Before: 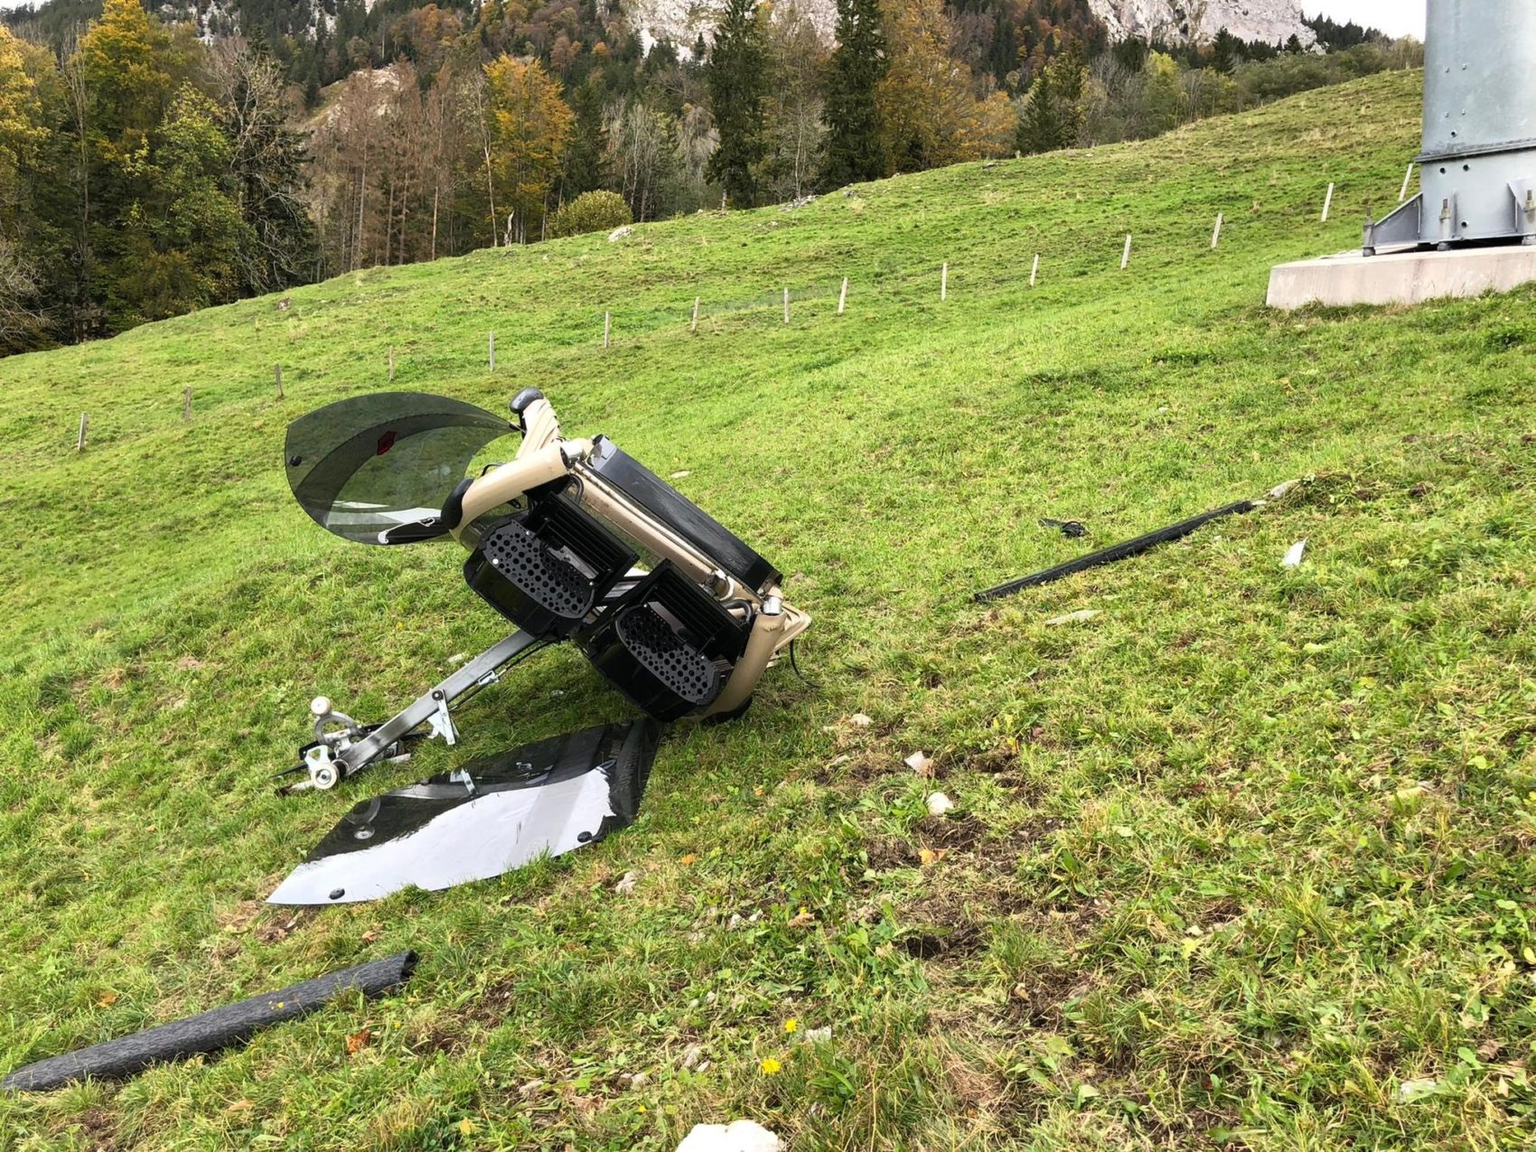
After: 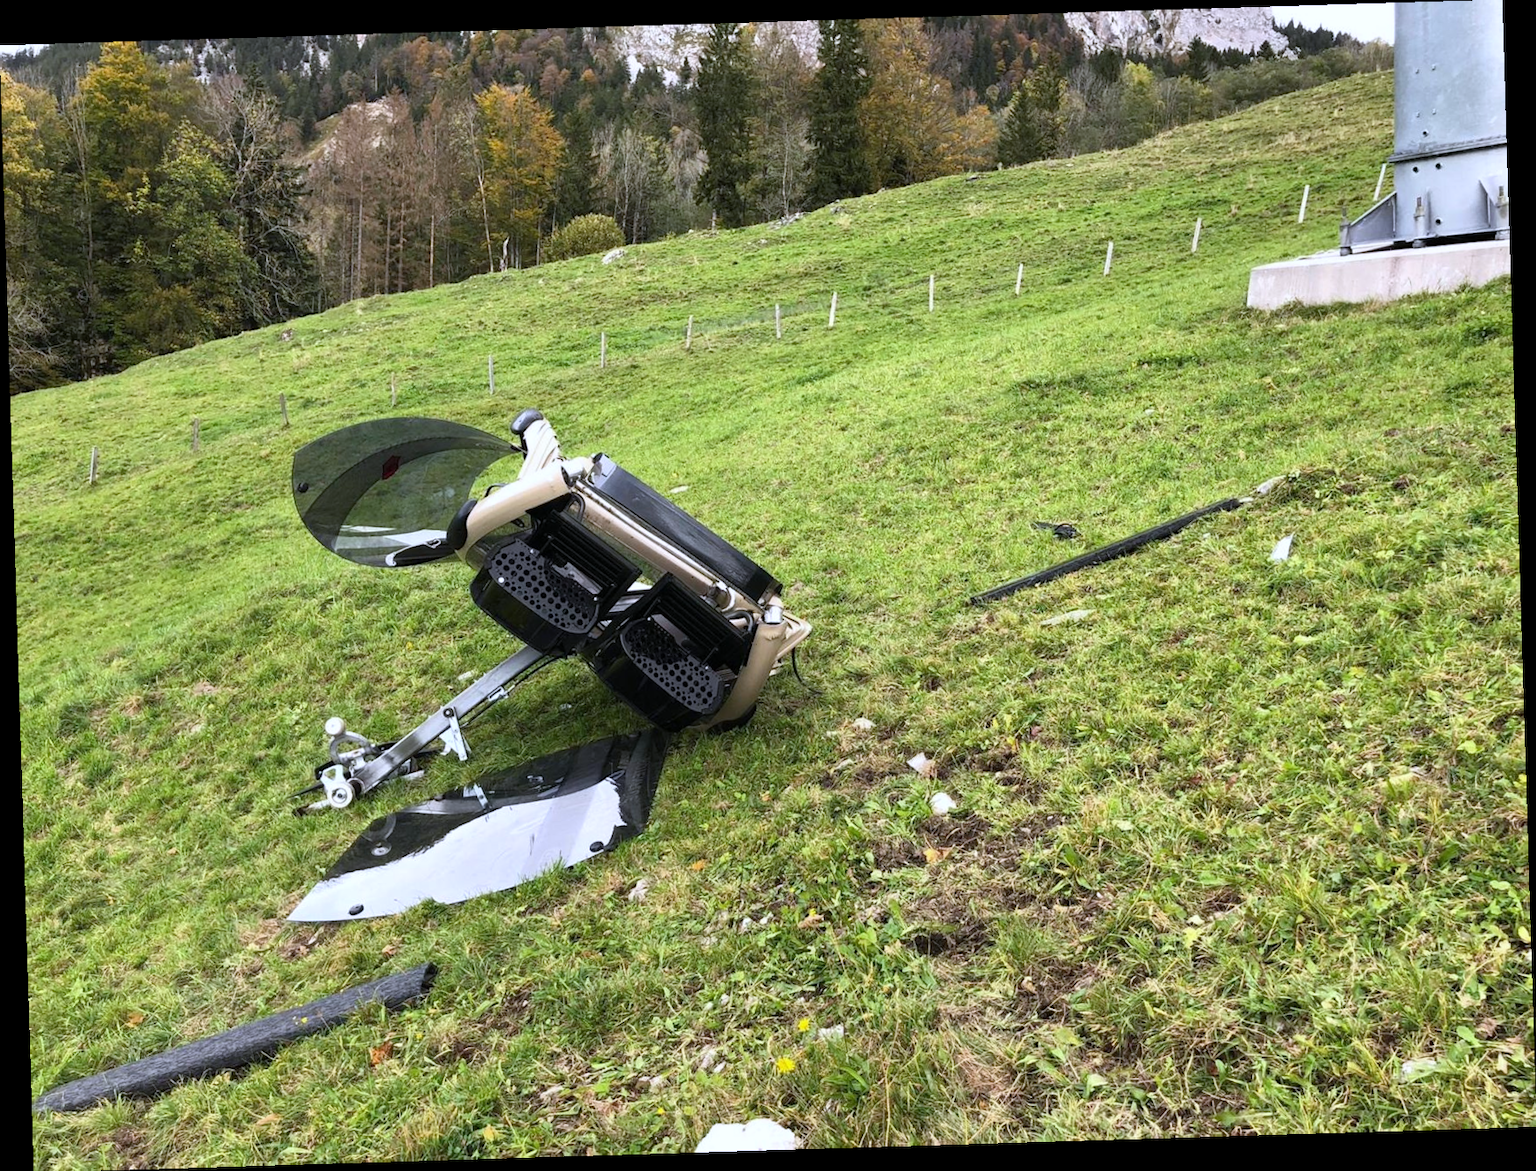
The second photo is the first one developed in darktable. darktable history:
white balance: red 0.967, blue 1.119, emerald 0.756
rotate and perspective: rotation -1.75°, automatic cropping off
